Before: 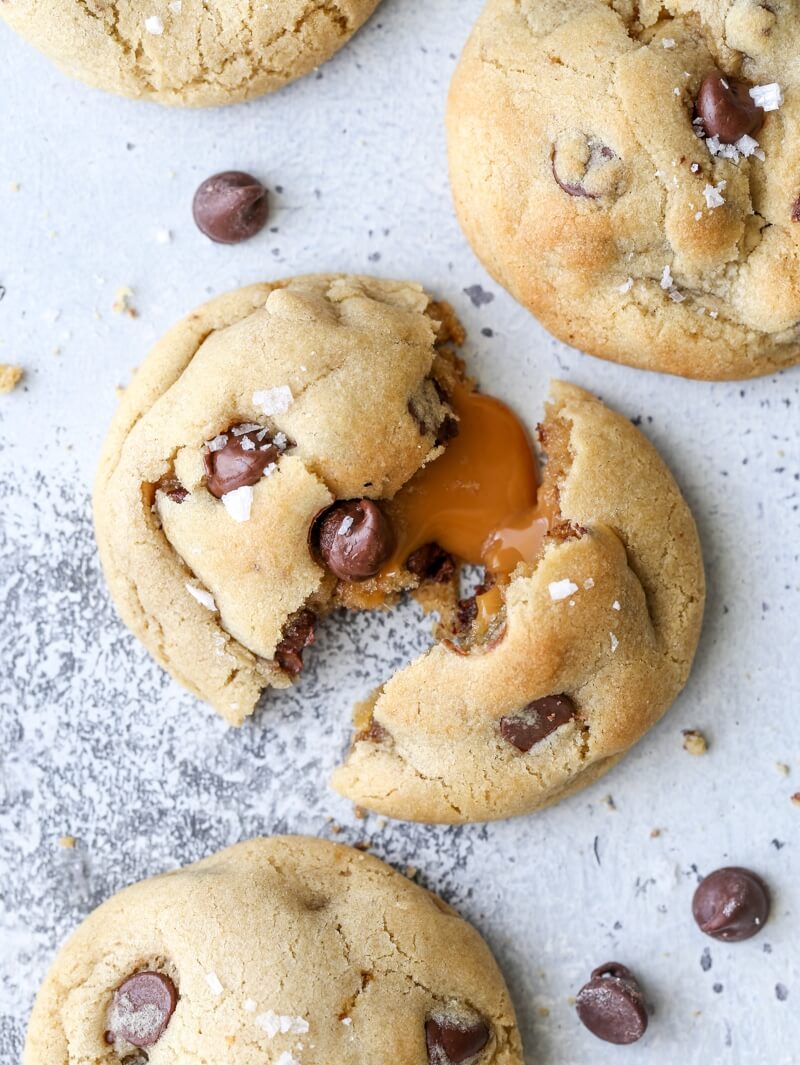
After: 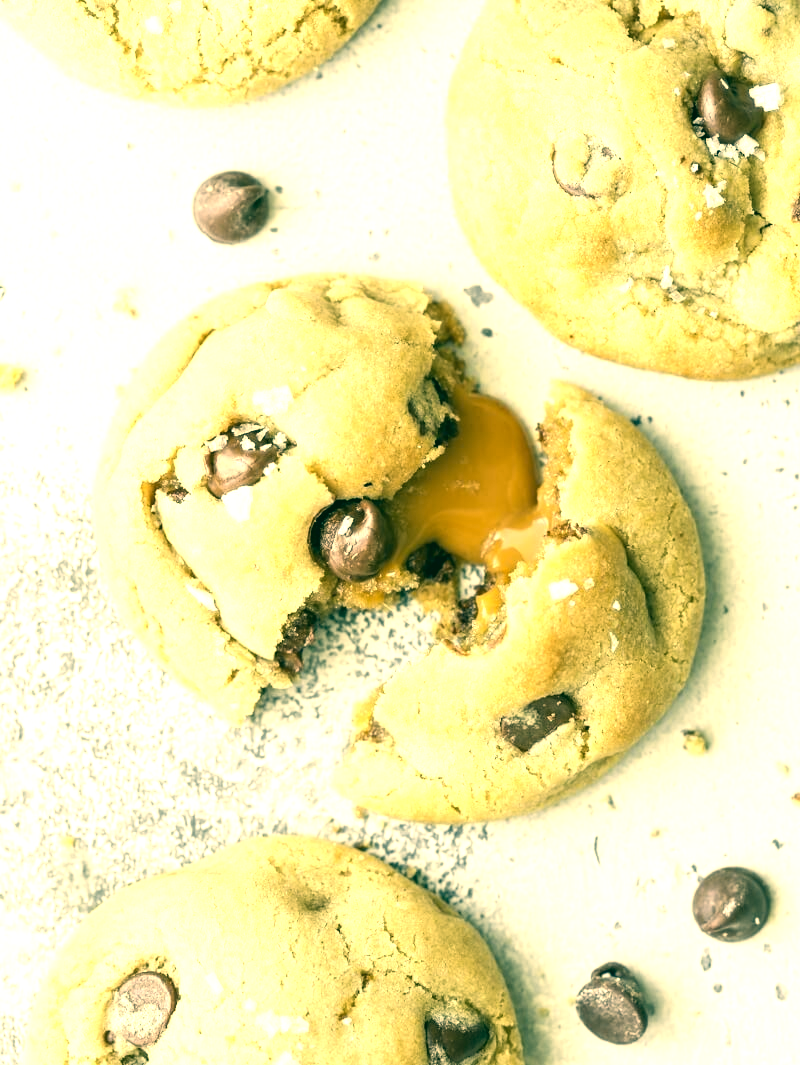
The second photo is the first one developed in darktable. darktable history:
contrast brightness saturation: contrast 0.1, saturation -0.289
color correction: highlights a* 1.89, highlights b* 33.93, shadows a* -36.37, shadows b* -5.36
exposure: exposure 1.159 EV, compensate exposure bias true, compensate highlight preservation false
